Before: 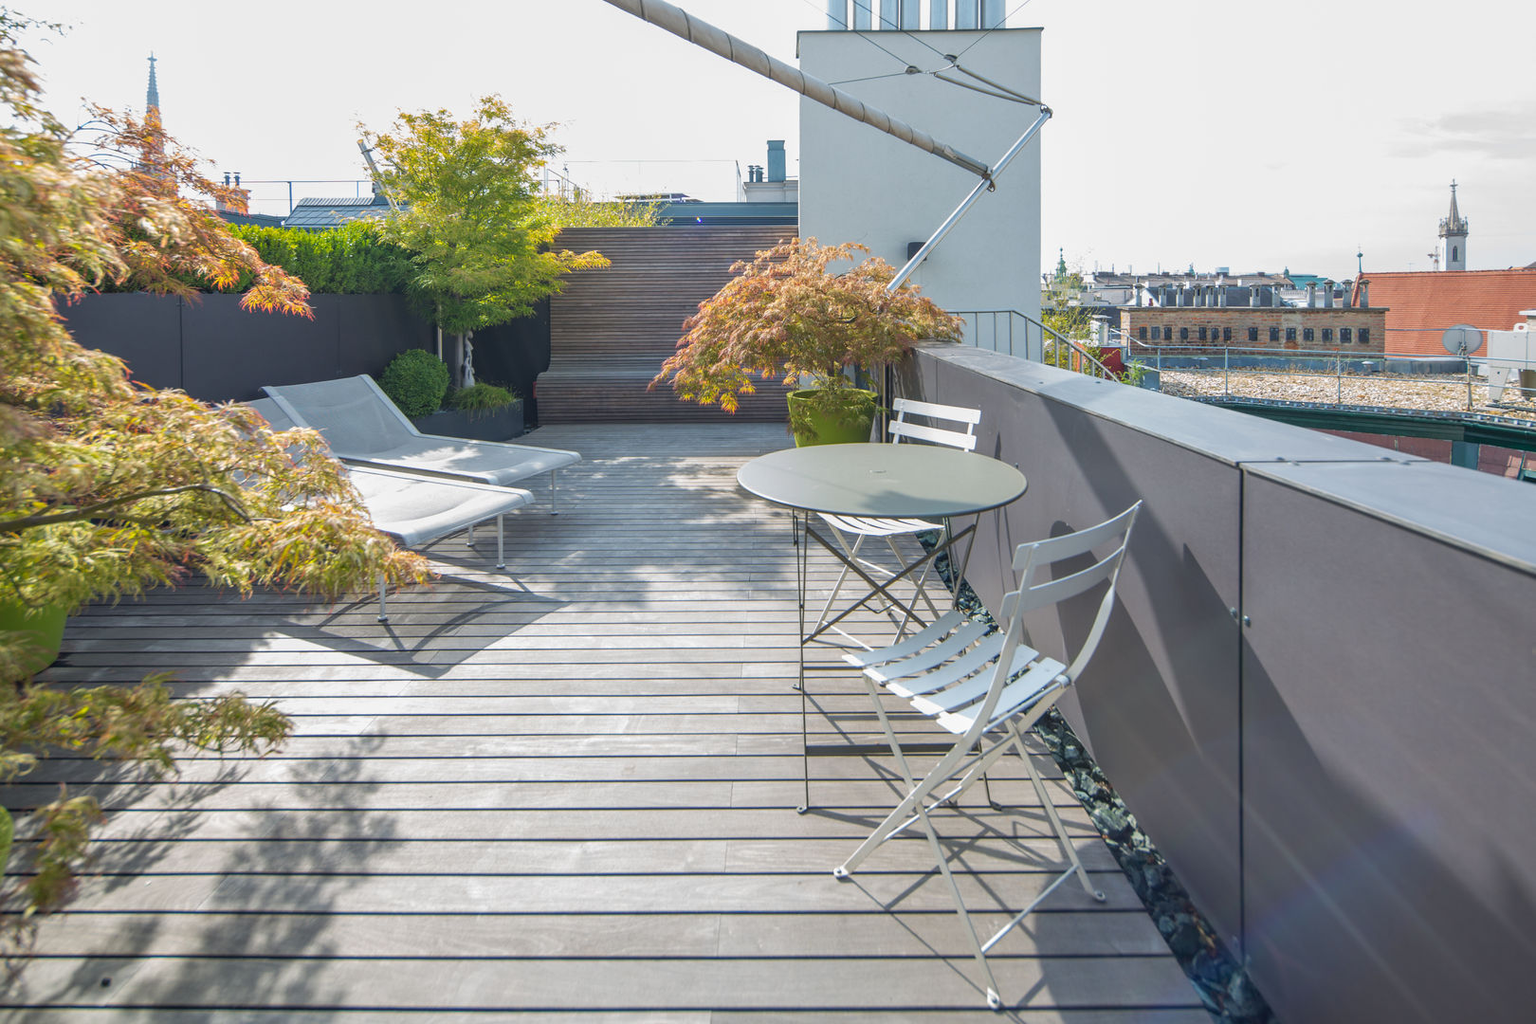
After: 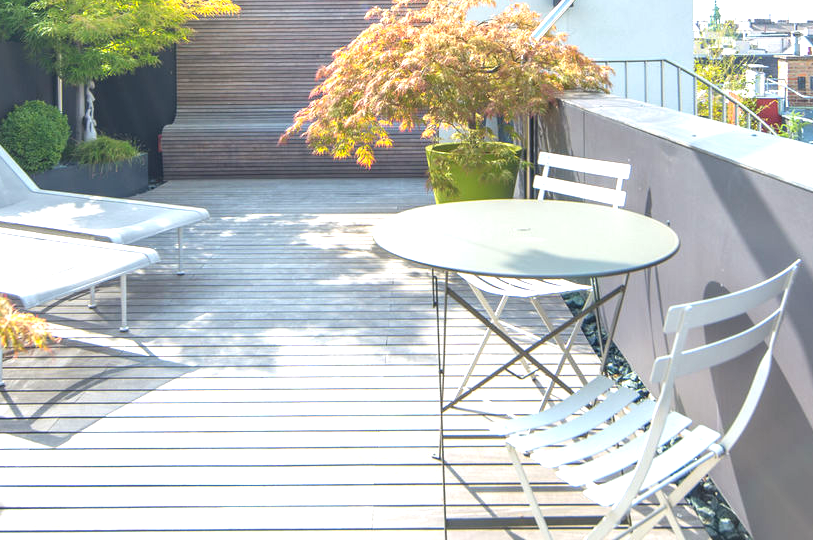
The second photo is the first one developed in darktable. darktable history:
crop: left 24.946%, top 24.861%, right 24.839%, bottom 25.068%
exposure: black level correction 0, exposure 1.101 EV, compensate highlight preservation false
